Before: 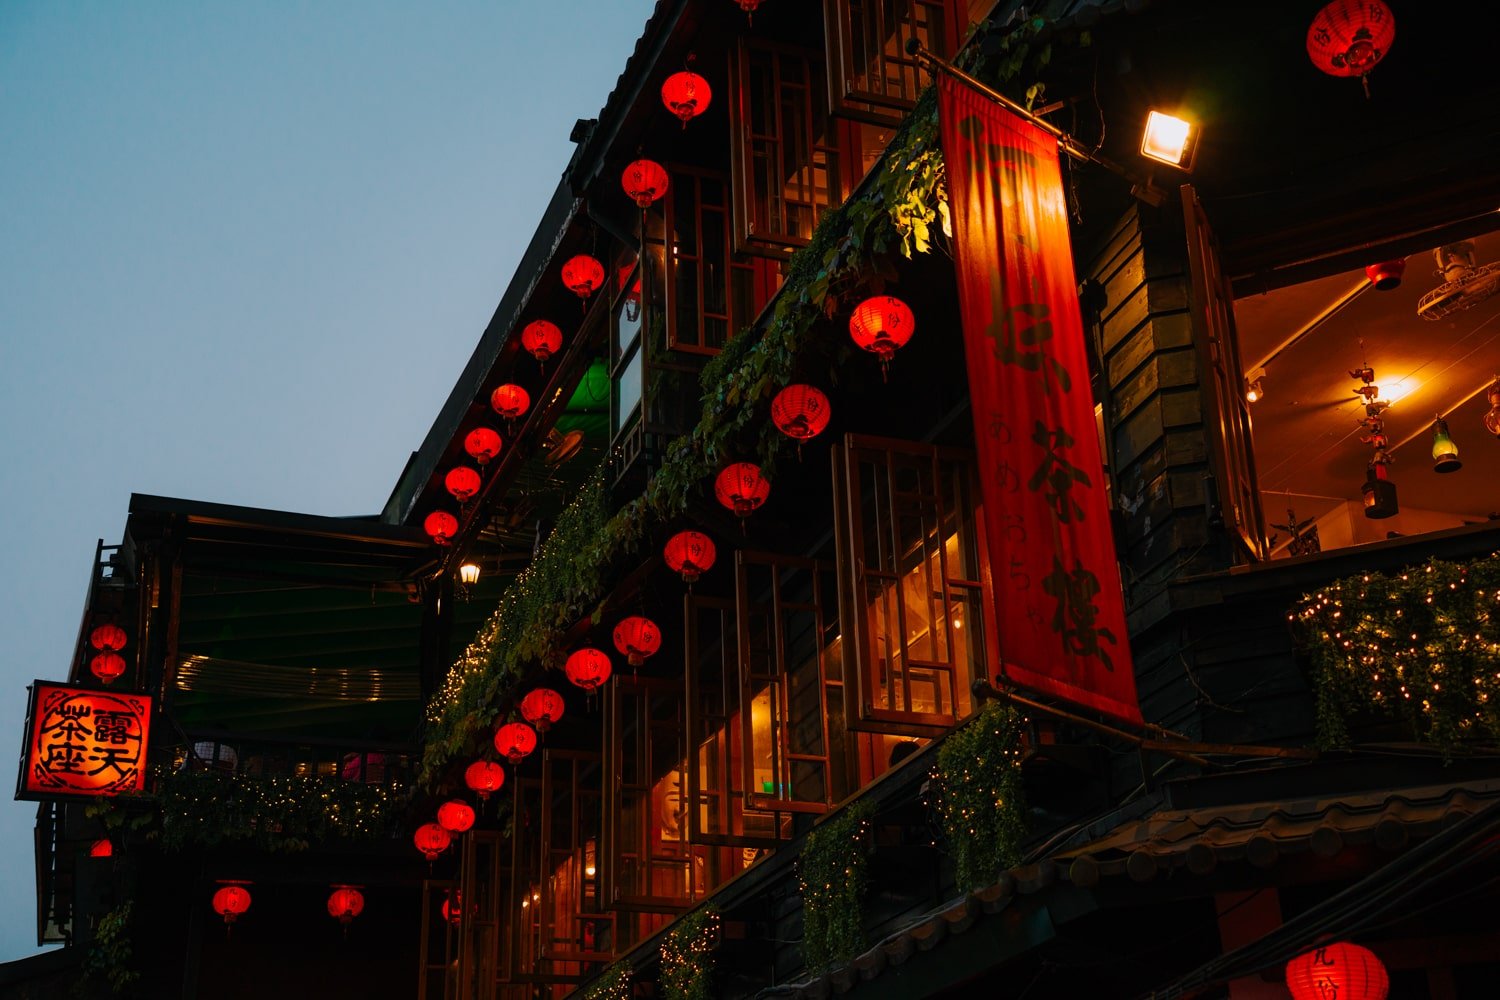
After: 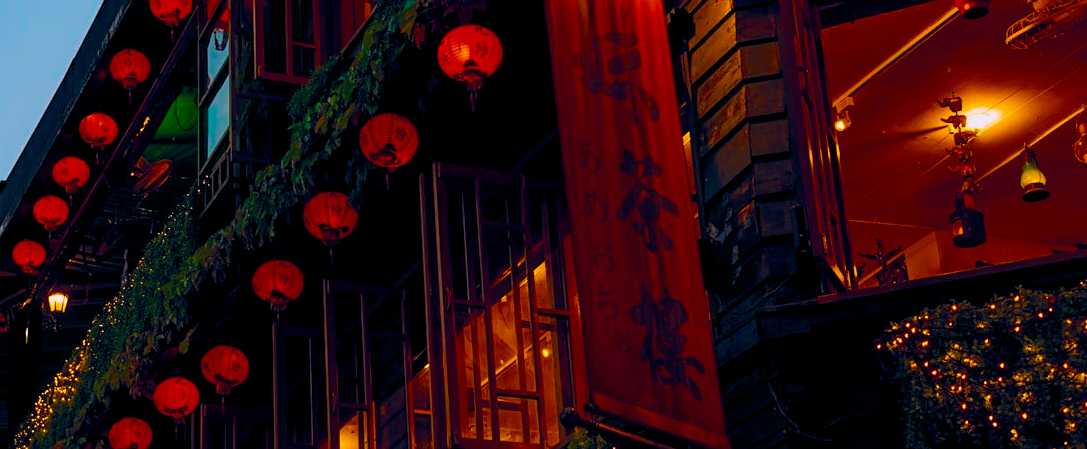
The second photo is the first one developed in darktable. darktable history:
color balance rgb: global offset › chroma 0.131%, global offset › hue 254.25°, perceptual saturation grading › global saturation 64.401%, perceptual saturation grading › highlights 59.418%, perceptual saturation grading › mid-tones 49.432%, perceptual saturation grading › shadows 49.442%, global vibrance 20%
crop and rotate: left 27.528%, top 27.183%, bottom 27.841%
sharpen: amount 0.202
